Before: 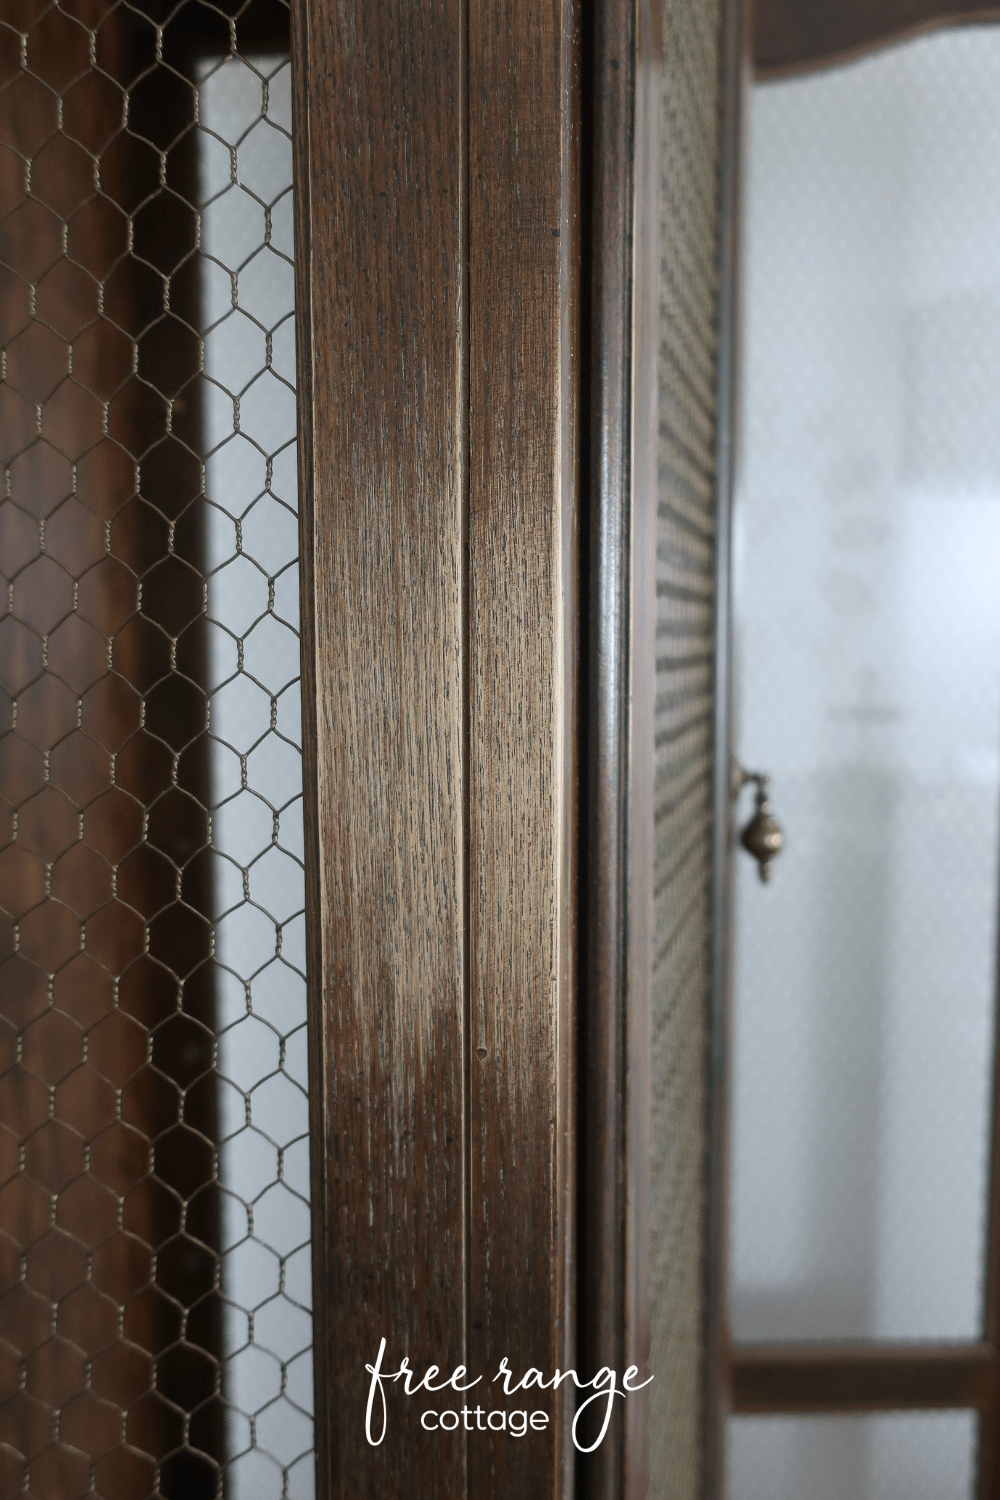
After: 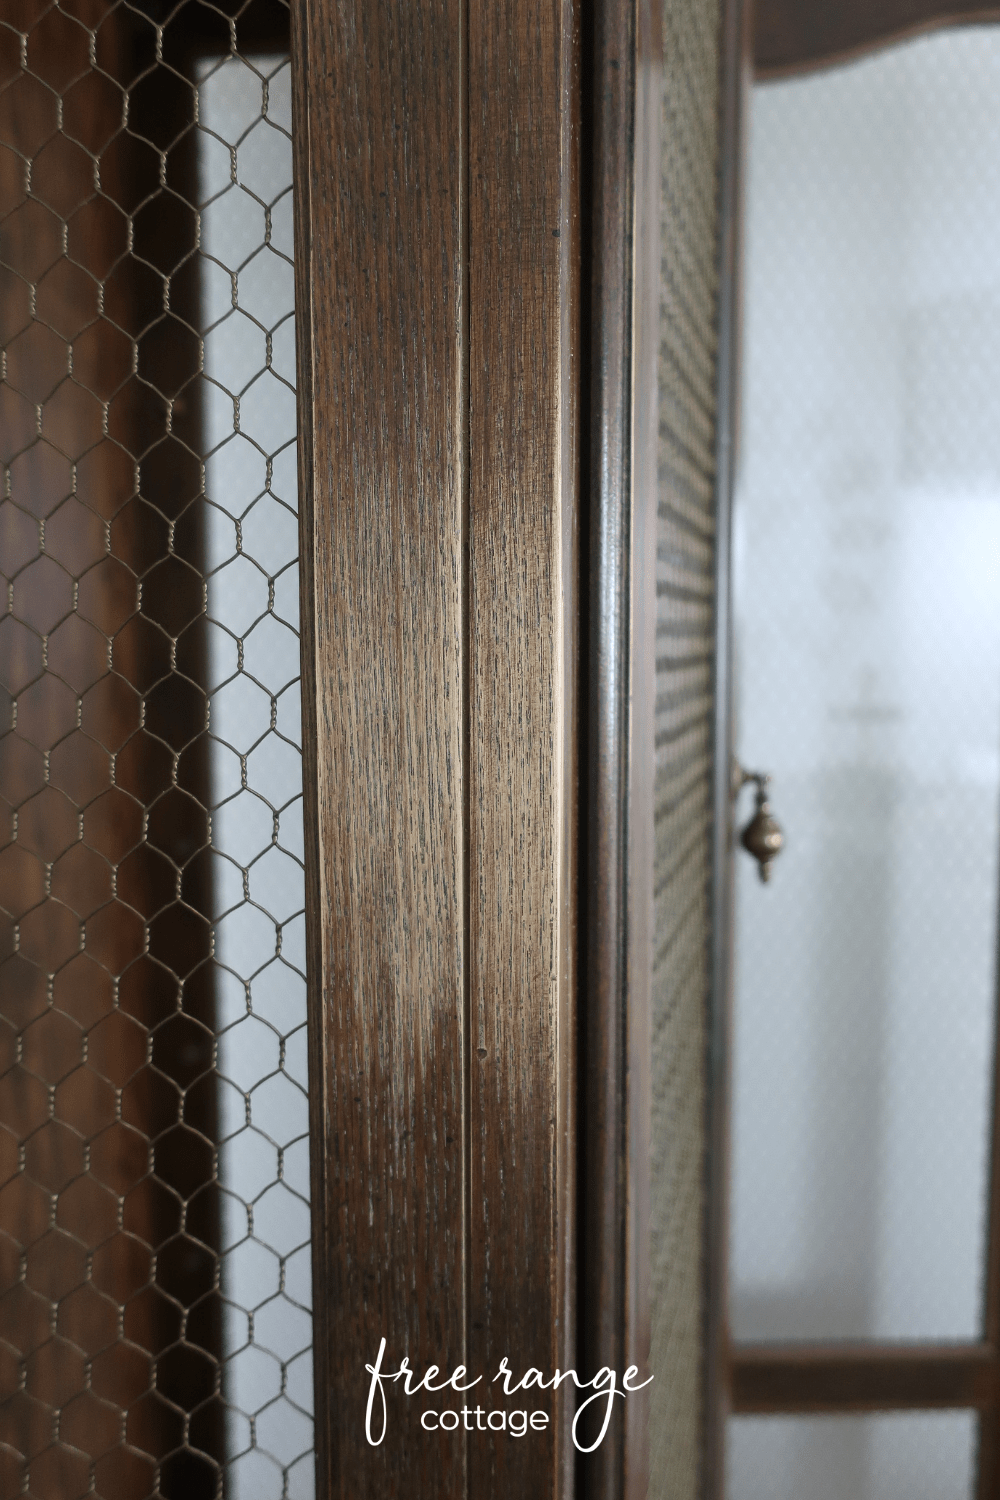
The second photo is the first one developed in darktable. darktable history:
exposure: exposure 0.084 EV, compensate highlight preservation false
